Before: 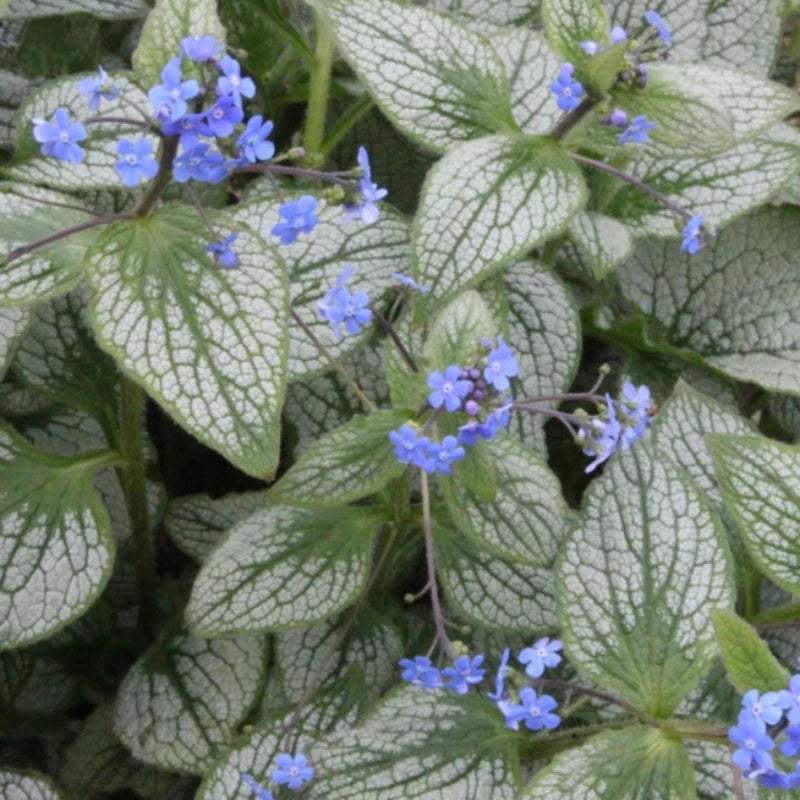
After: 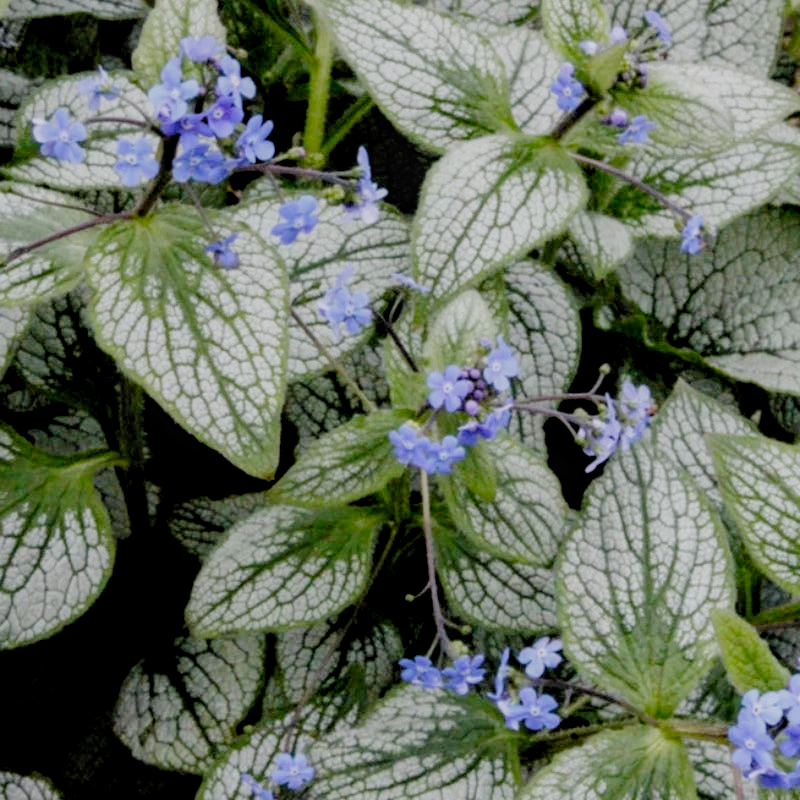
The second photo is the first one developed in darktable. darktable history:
filmic rgb: black relative exposure -2.85 EV, white relative exposure 4.56 EV, hardness 1.77, contrast 1.25, preserve chrominance no, color science v5 (2021)
local contrast: on, module defaults
